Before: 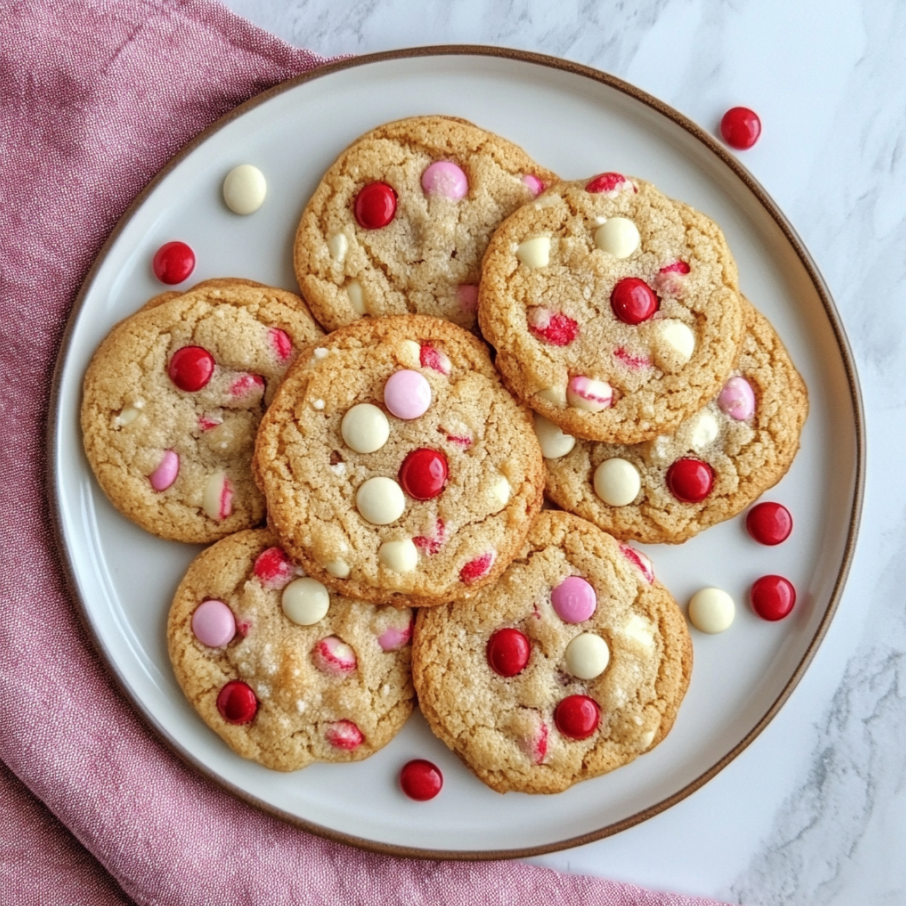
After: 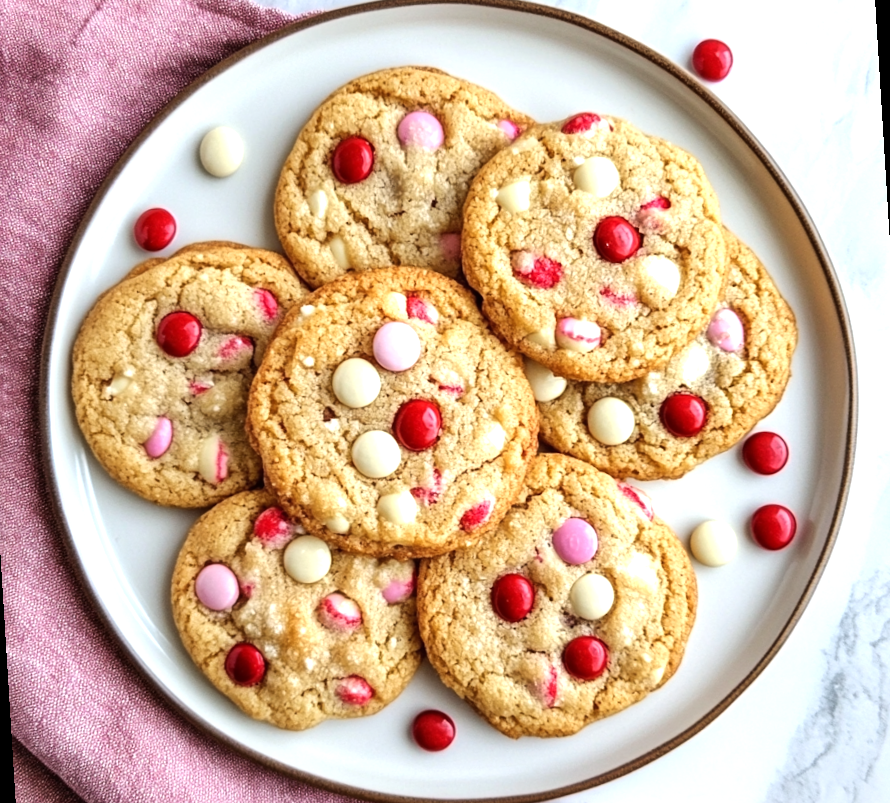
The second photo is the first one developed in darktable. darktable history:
rotate and perspective: rotation -3.52°, crop left 0.036, crop right 0.964, crop top 0.081, crop bottom 0.919
tone equalizer: -8 EV -0.75 EV, -7 EV -0.7 EV, -6 EV -0.6 EV, -5 EV -0.4 EV, -3 EV 0.4 EV, -2 EV 0.6 EV, -1 EV 0.7 EV, +0 EV 0.75 EV, edges refinement/feathering 500, mask exposure compensation -1.57 EV, preserve details no
